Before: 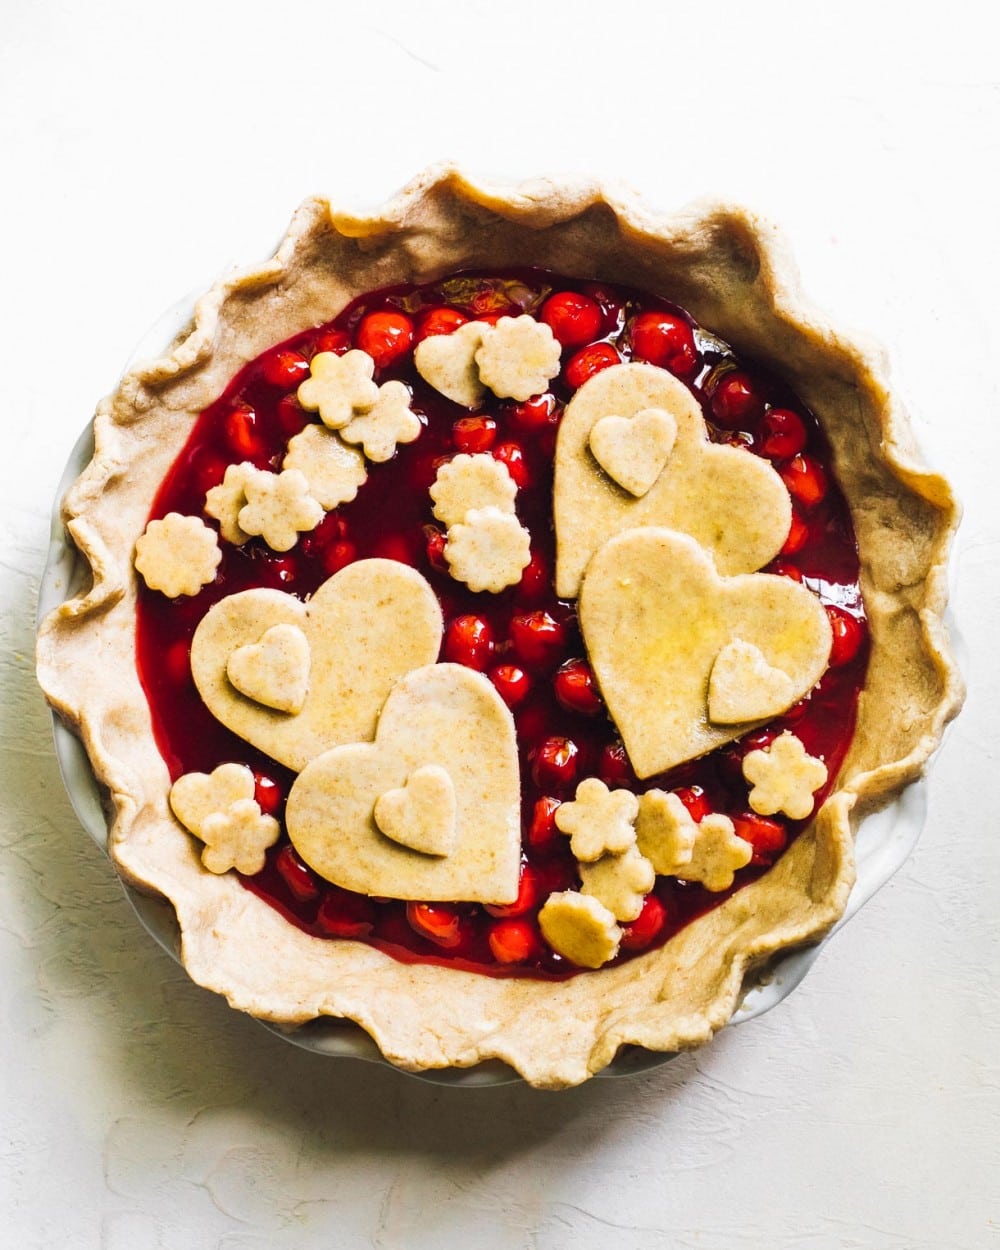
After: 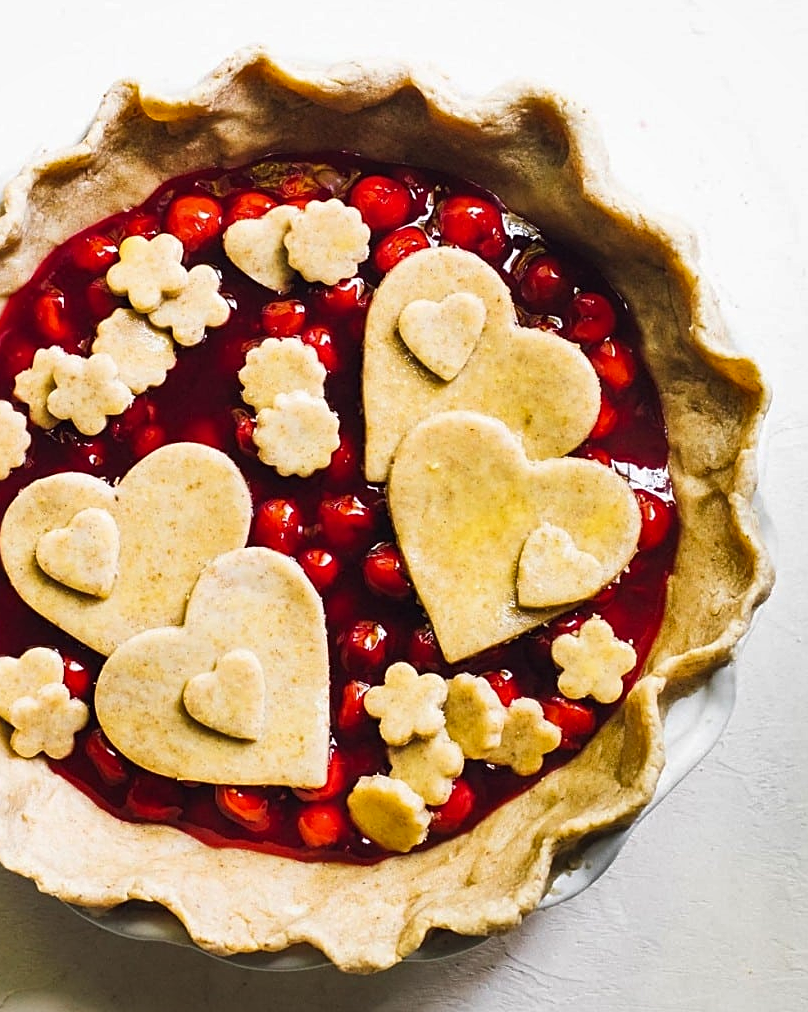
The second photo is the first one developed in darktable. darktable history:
shadows and highlights: low approximation 0.01, soften with gaussian
contrast equalizer: y [[0.5, 0.5, 0.472, 0.5, 0.5, 0.5], [0.5 ×6], [0.5 ×6], [0 ×6], [0 ×6]], mix 0.316
crop: left 19.169%, top 9.33%, right 0%, bottom 9.663%
sharpen: on, module defaults
